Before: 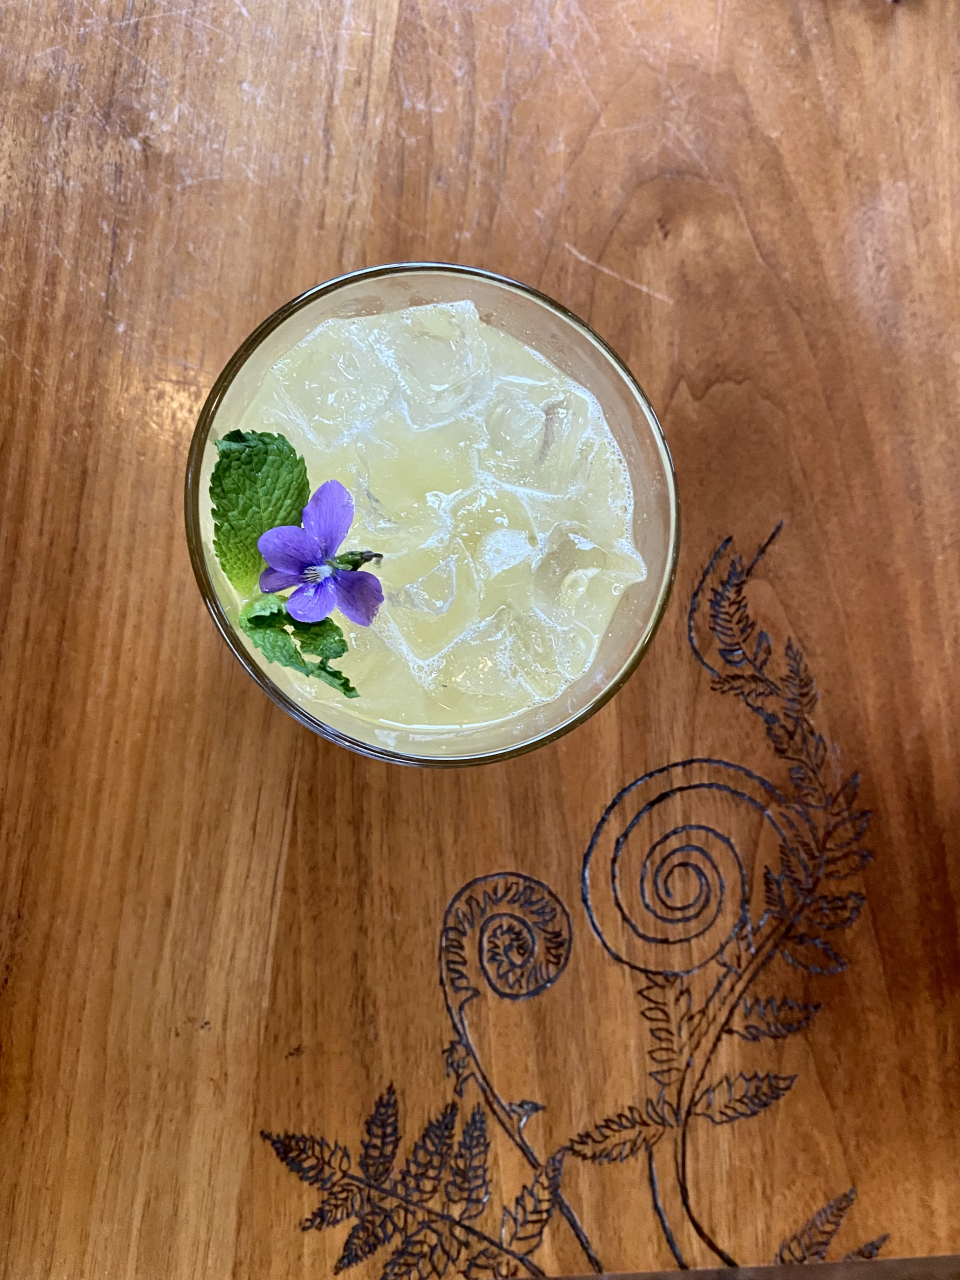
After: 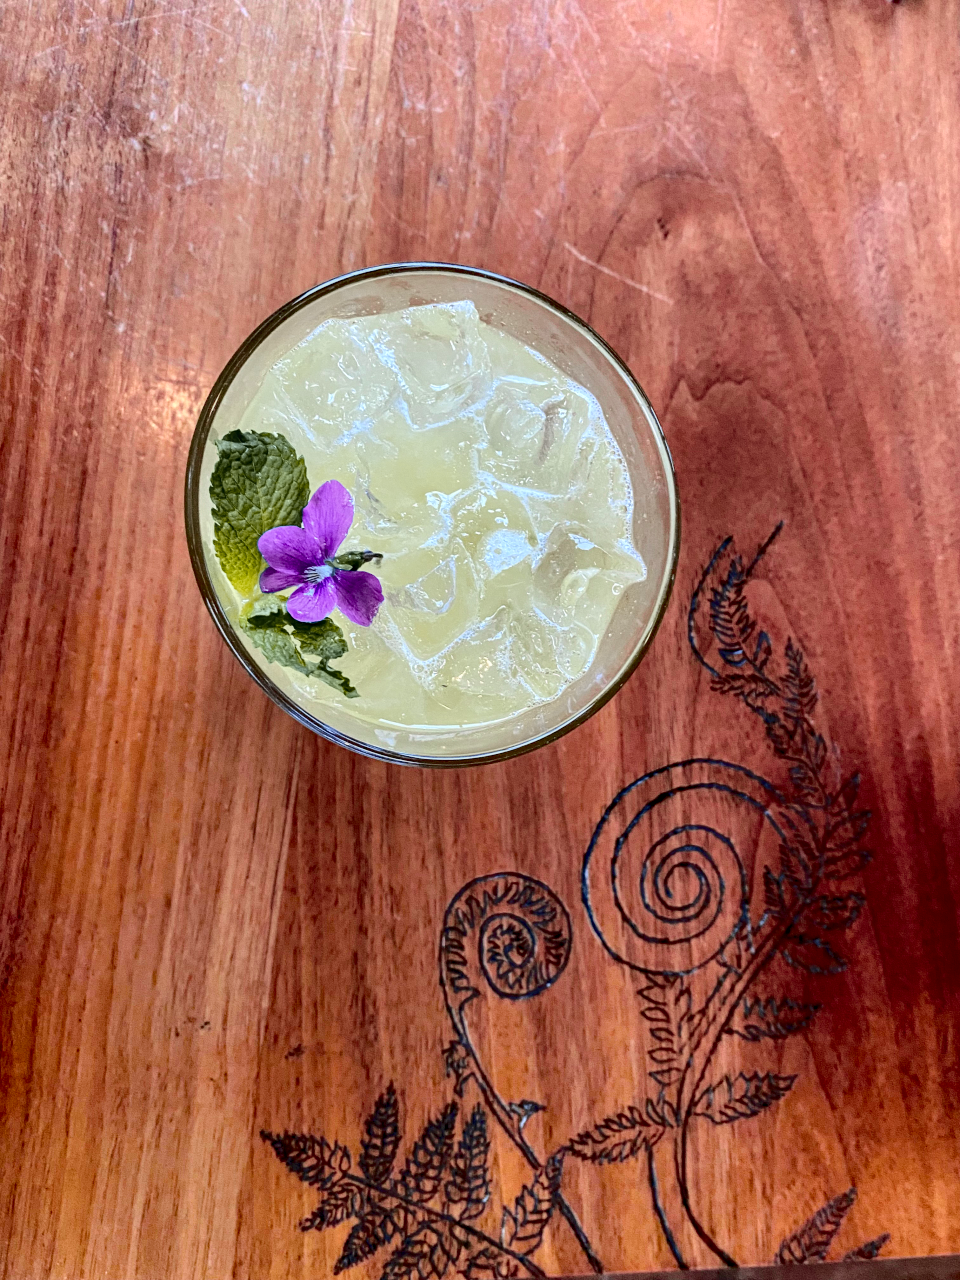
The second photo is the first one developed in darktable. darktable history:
local contrast: on, module defaults
haze removal: compatibility mode true, adaptive false
tone curve: curves: ch0 [(0, 0) (0.23, 0.189) (0.486, 0.52) (0.822, 0.825) (0.994, 0.955)]; ch1 [(0, 0) (0.226, 0.261) (0.379, 0.442) (0.469, 0.468) (0.495, 0.498) (0.514, 0.509) (0.561, 0.603) (0.59, 0.656) (1, 1)]; ch2 [(0, 0) (0.269, 0.299) (0.459, 0.43) (0.498, 0.5) (0.523, 0.52) (0.586, 0.569) (0.635, 0.617) (0.659, 0.681) (0.718, 0.764) (1, 1)], color space Lab, independent channels, preserve colors none
